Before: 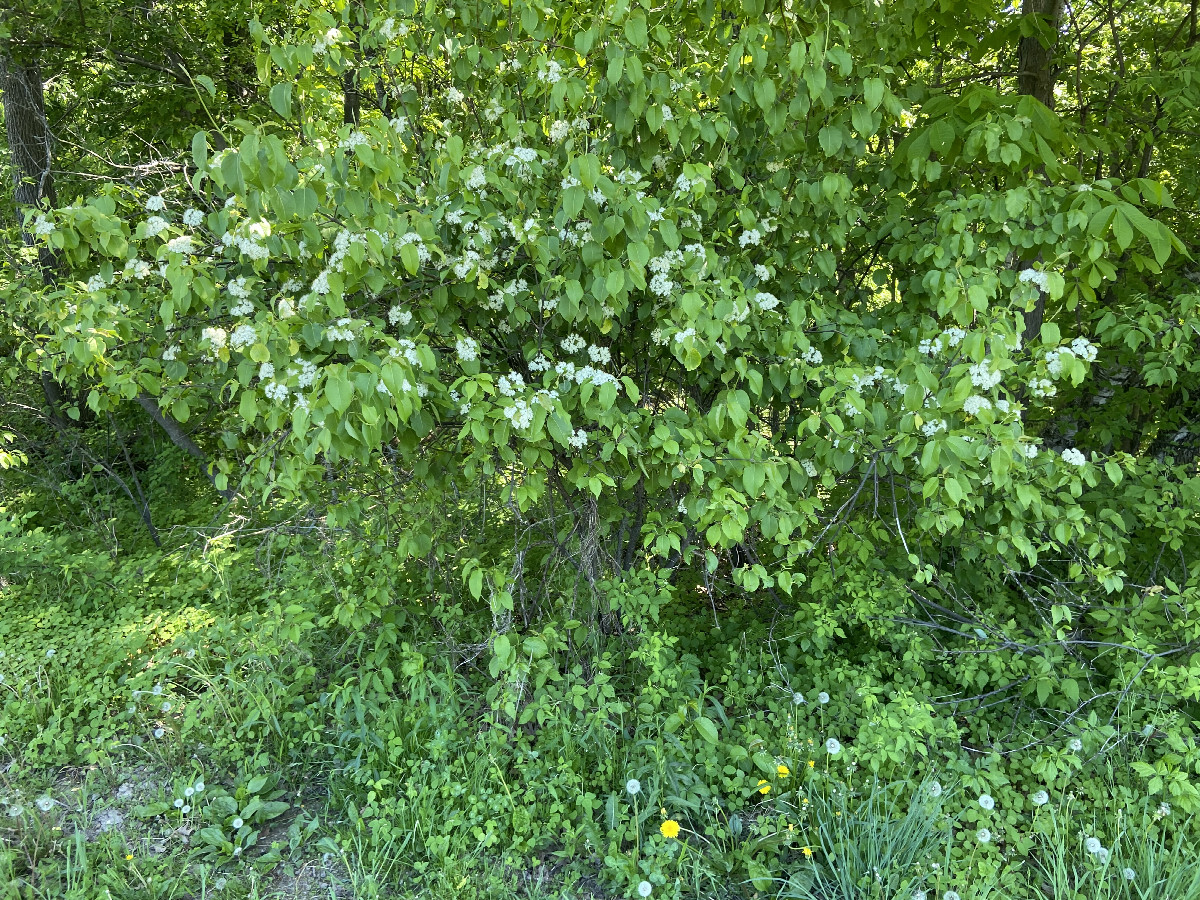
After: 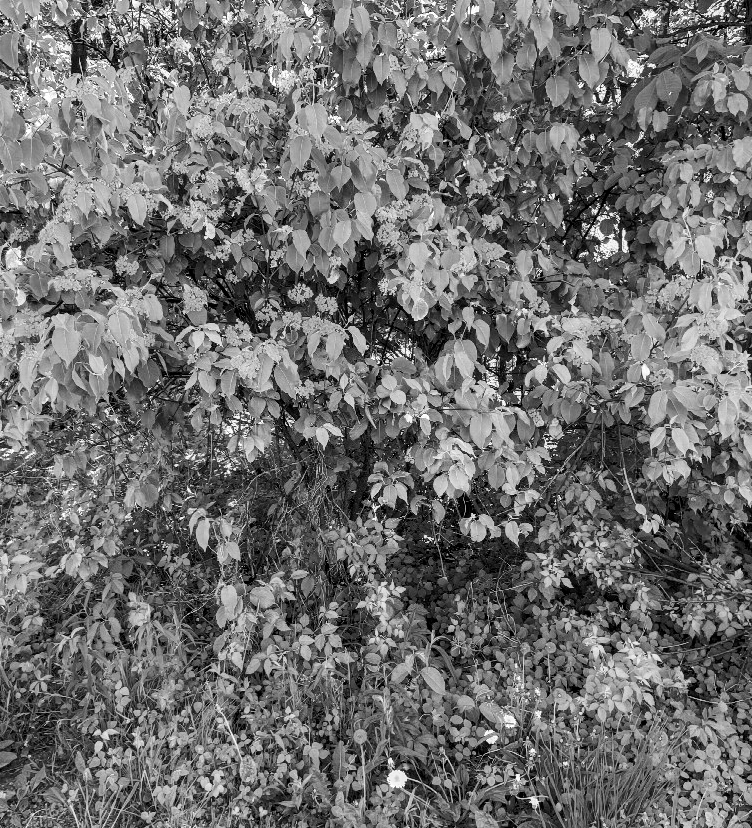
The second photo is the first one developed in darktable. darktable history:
filmic rgb: black relative exposure -8.09 EV, white relative exposure 3 EV, hardness 5.37, contrast 1.253
local contrast: detail 130%
color zones: curves: ch0 [(0.002, 0.589) (0.107, 0.484) (0.146, 0.249) (0.217, 0.352) (0.309, 0.525) (0.39, 0.404) (0.455, 0.169) (0.597, 0.055) (0.724, 0.212) (0.775, 0.691) (0.869, 0.571) (1, 0.587)]; ch1 [(0, 0) (0.143, 0) (0.286, 0) (0.429, 0) (0.571, 0) (0.714, 0) (0.857, 0)]
shadows and highlights: shadows 25.06, highlights -26.41, highlights color adjustment 0.27%
color balance rgb: shadows lift › luminance -21.797%, shadows lift › chroma 6.552%, shadows lift › hue 269.47°, global offset › luminance 0.499%, perceptual saturation grading › global saturation 20%, perceptual saturation grading › highlights -50.571%, perceptual saturation grading › shadows 31.111%, global vibrance 11.021%
velvia: strength 32.01%, mid-tones bias 0.203
crop and rotate: left 22.798%, top 5.63%, right 14.5%, bottom 2.317%
